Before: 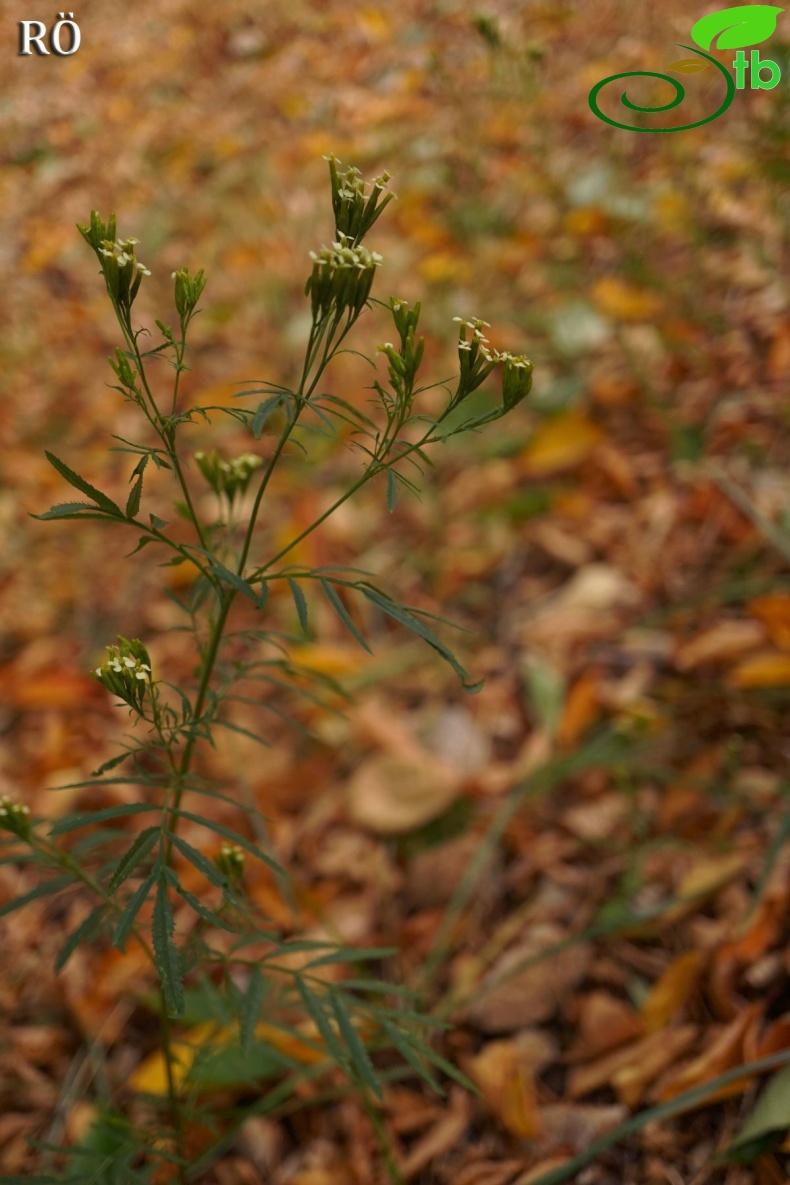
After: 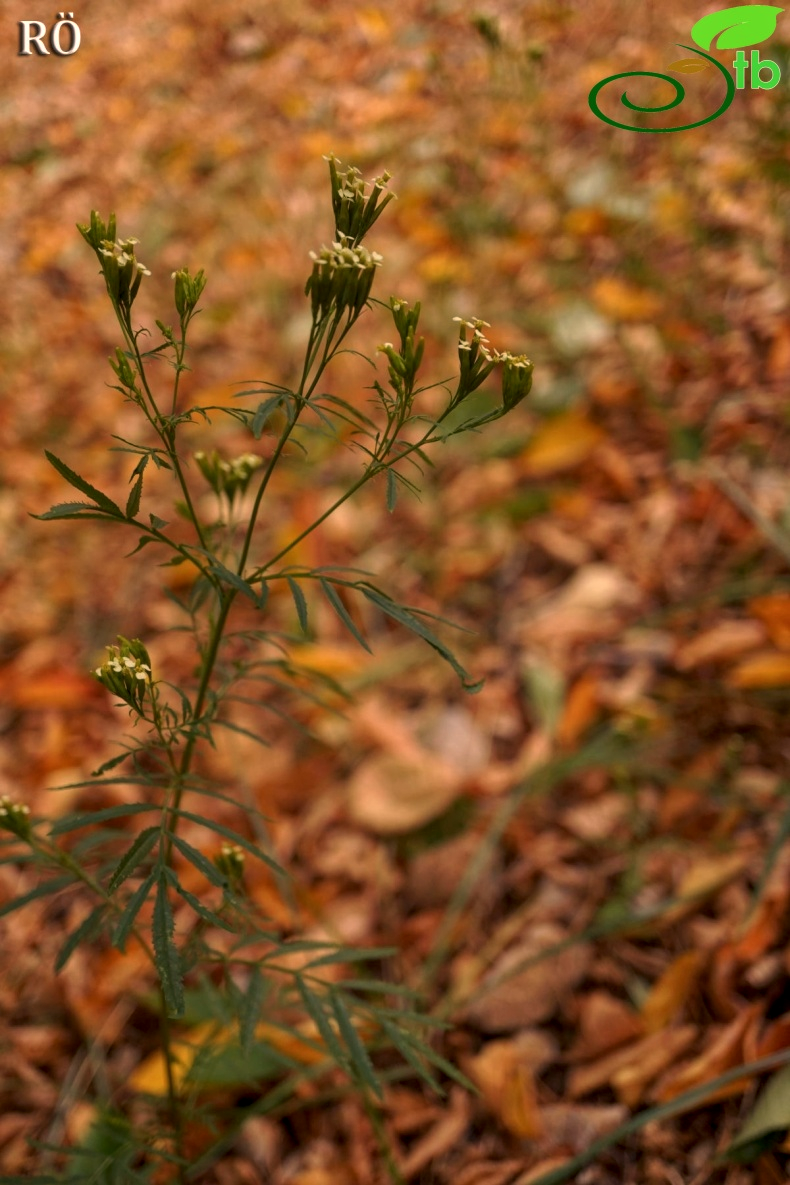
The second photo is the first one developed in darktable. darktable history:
local contrast: on, module defaults
white balance: red 1.127, blue 0.943
